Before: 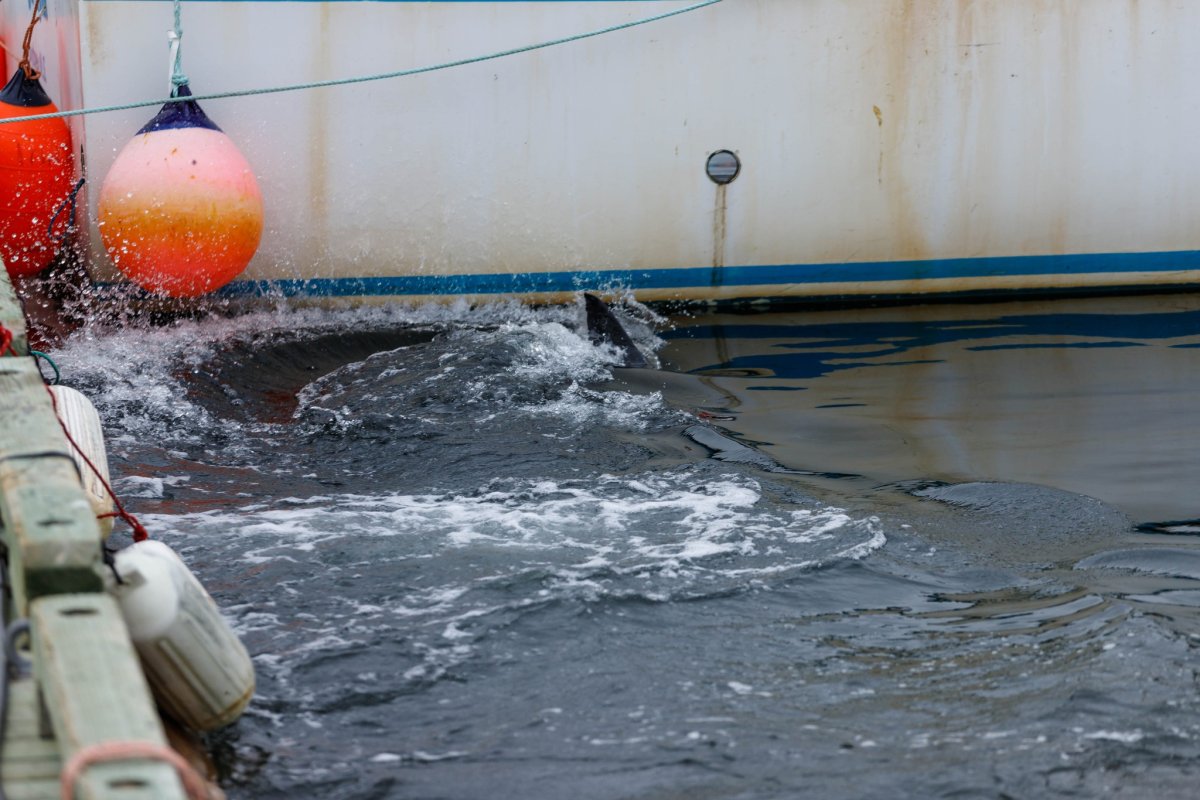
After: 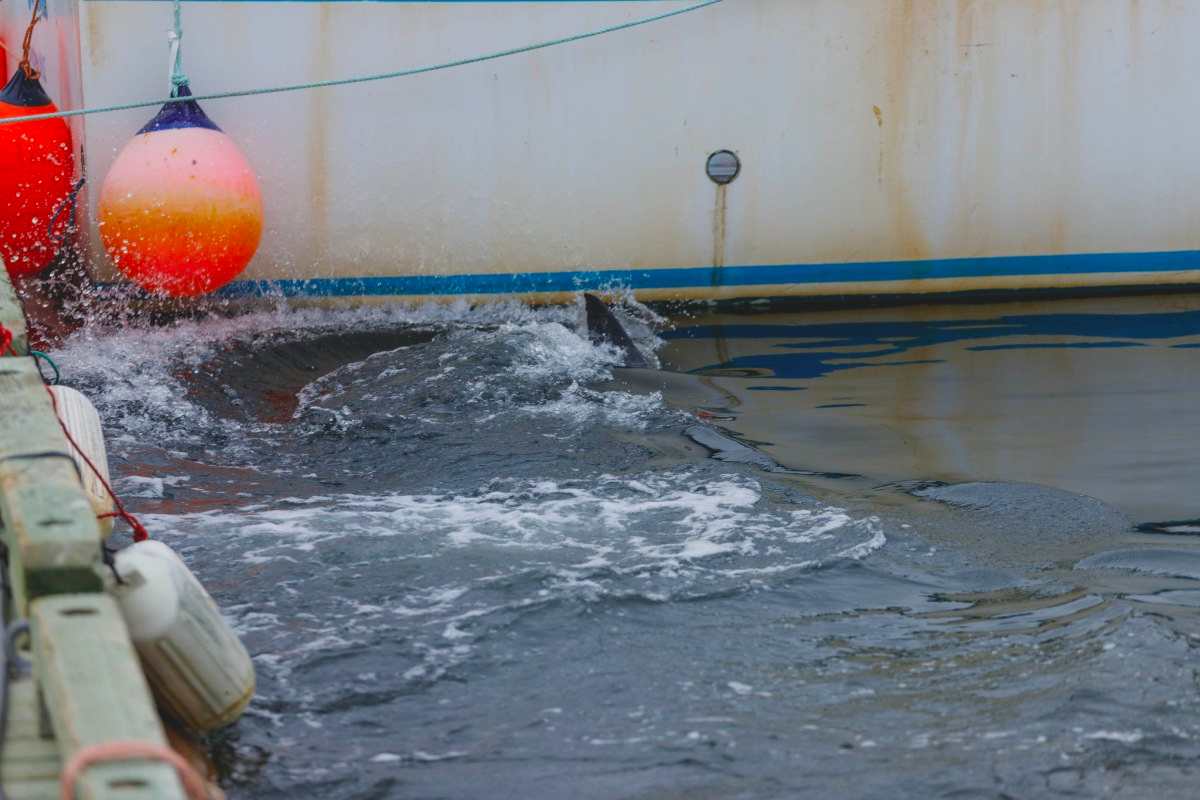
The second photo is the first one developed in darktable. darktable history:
contrast brightness saturation: contrast -0.203, saturation 0.186
